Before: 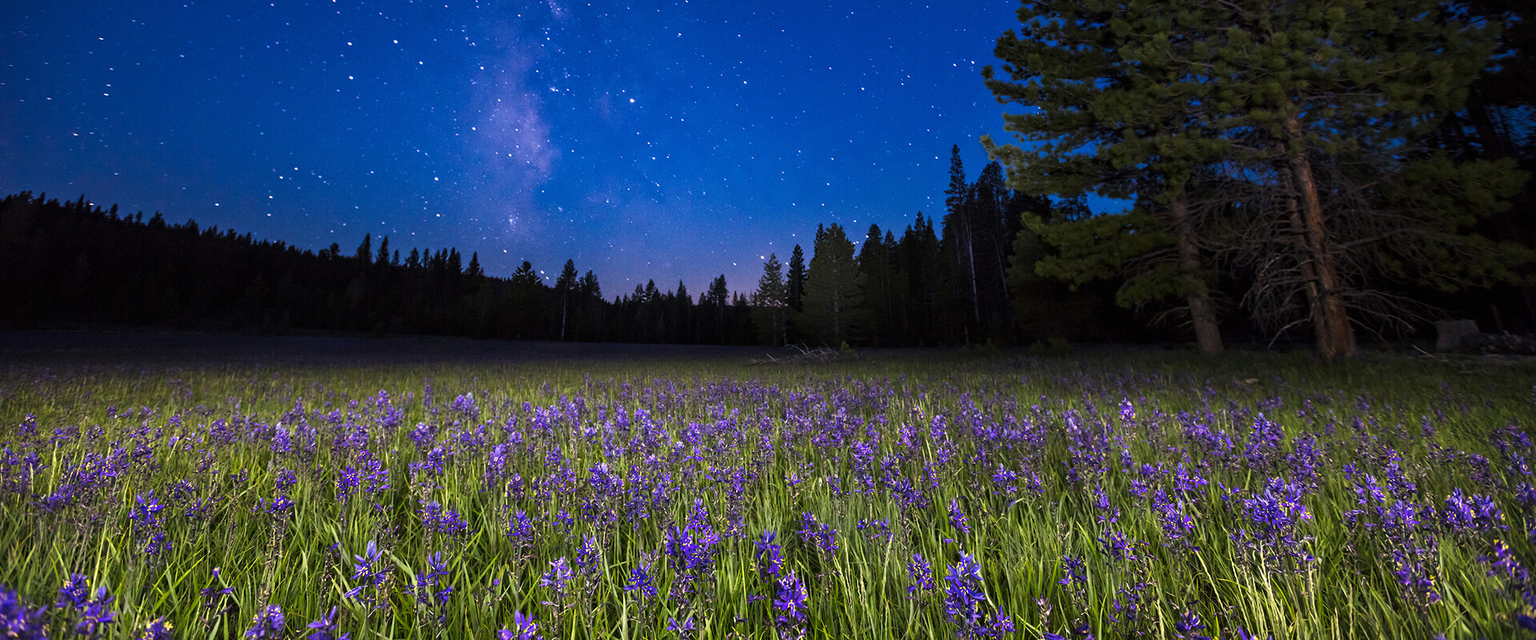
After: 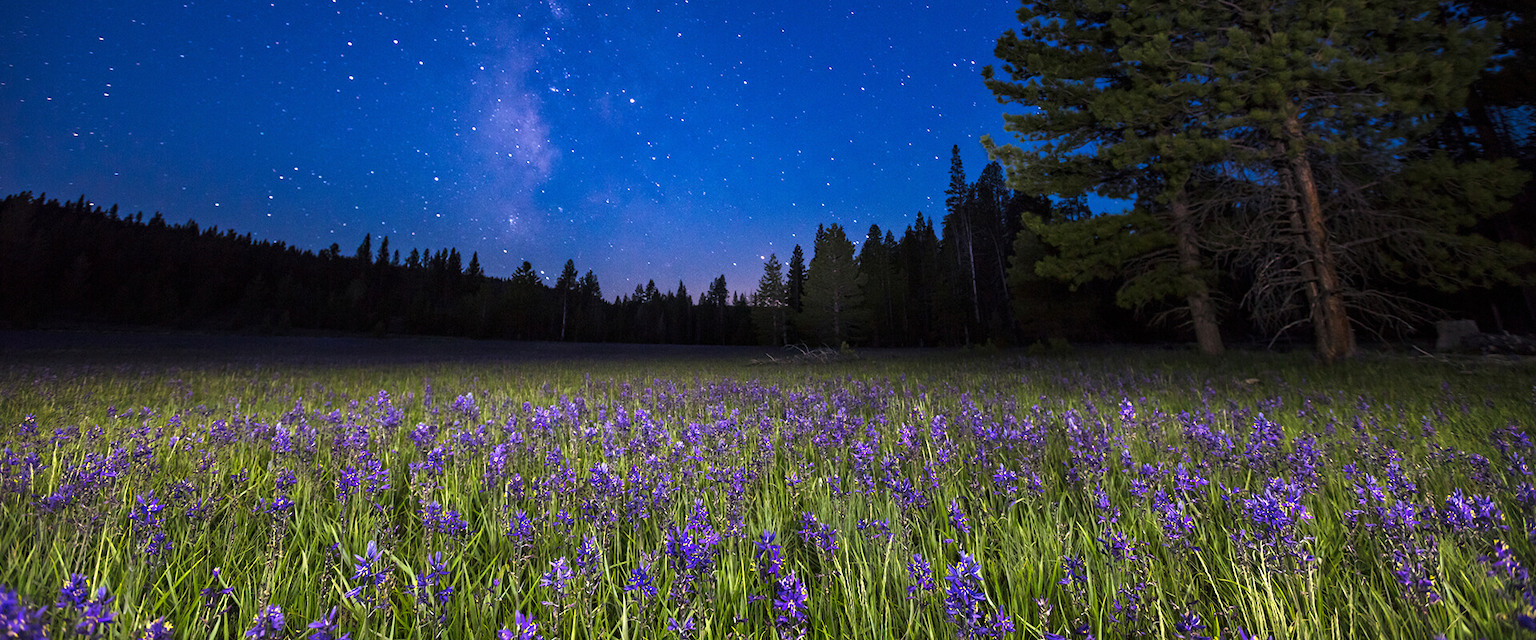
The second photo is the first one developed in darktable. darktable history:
exposure: exposure 0.2 EV, compensate exposure bias true, compensate highlight preservation false
